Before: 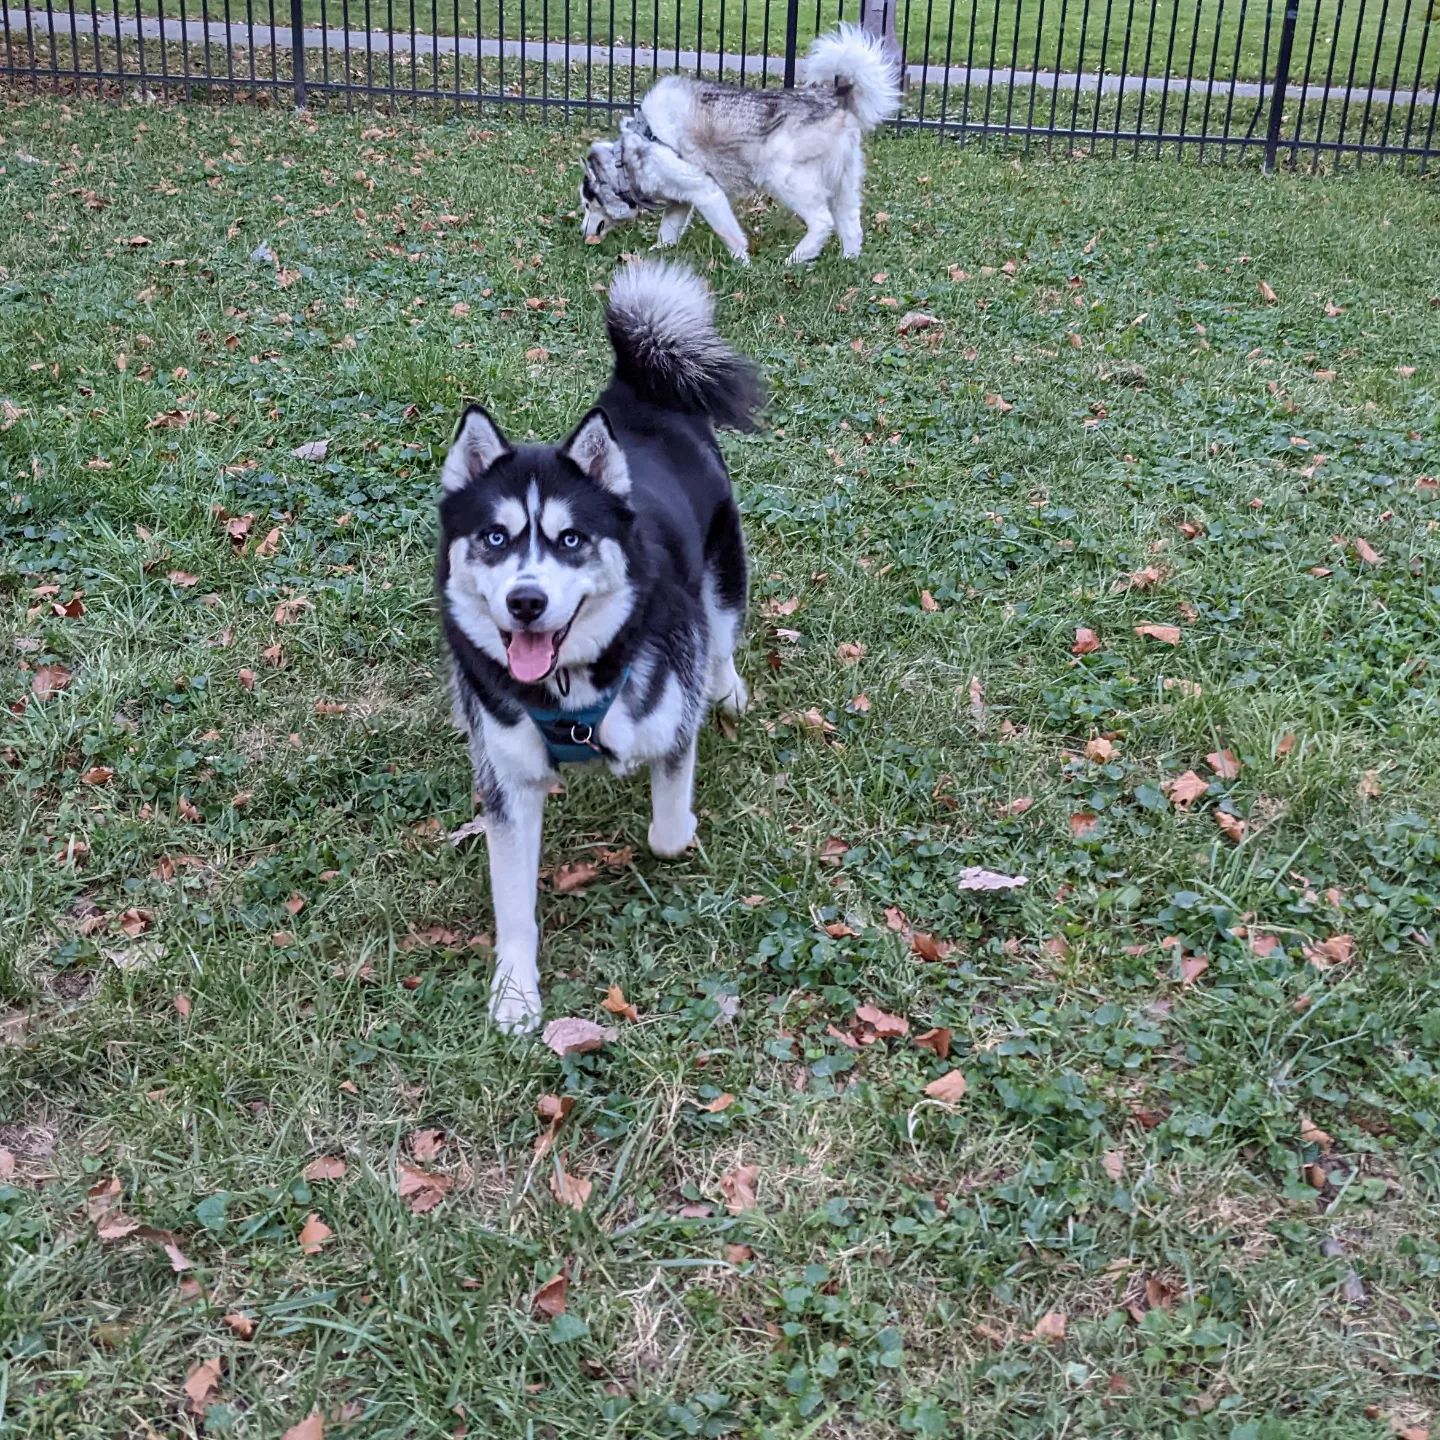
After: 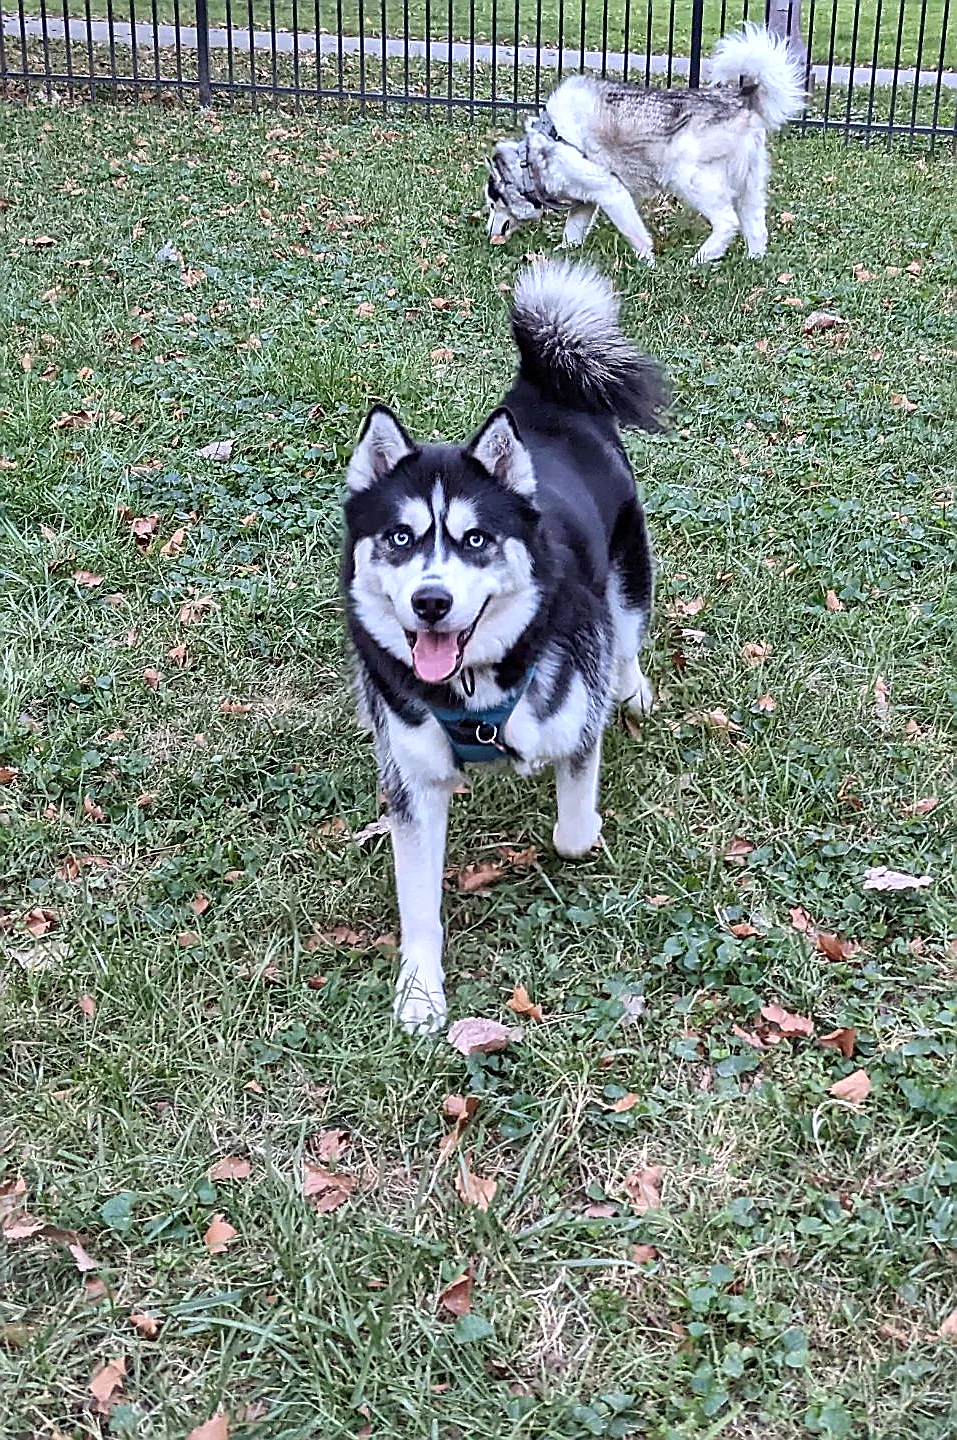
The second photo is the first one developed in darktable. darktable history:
sharpen: radius 1.351, amount 1.24, threshold 0.71
crop and rotate: left 6.628%, right 26.852%
shadows and highlights: radius 111.31, shadows 51.31, white point adjustment 9.15, highlights -3.45, soften with gaussian
